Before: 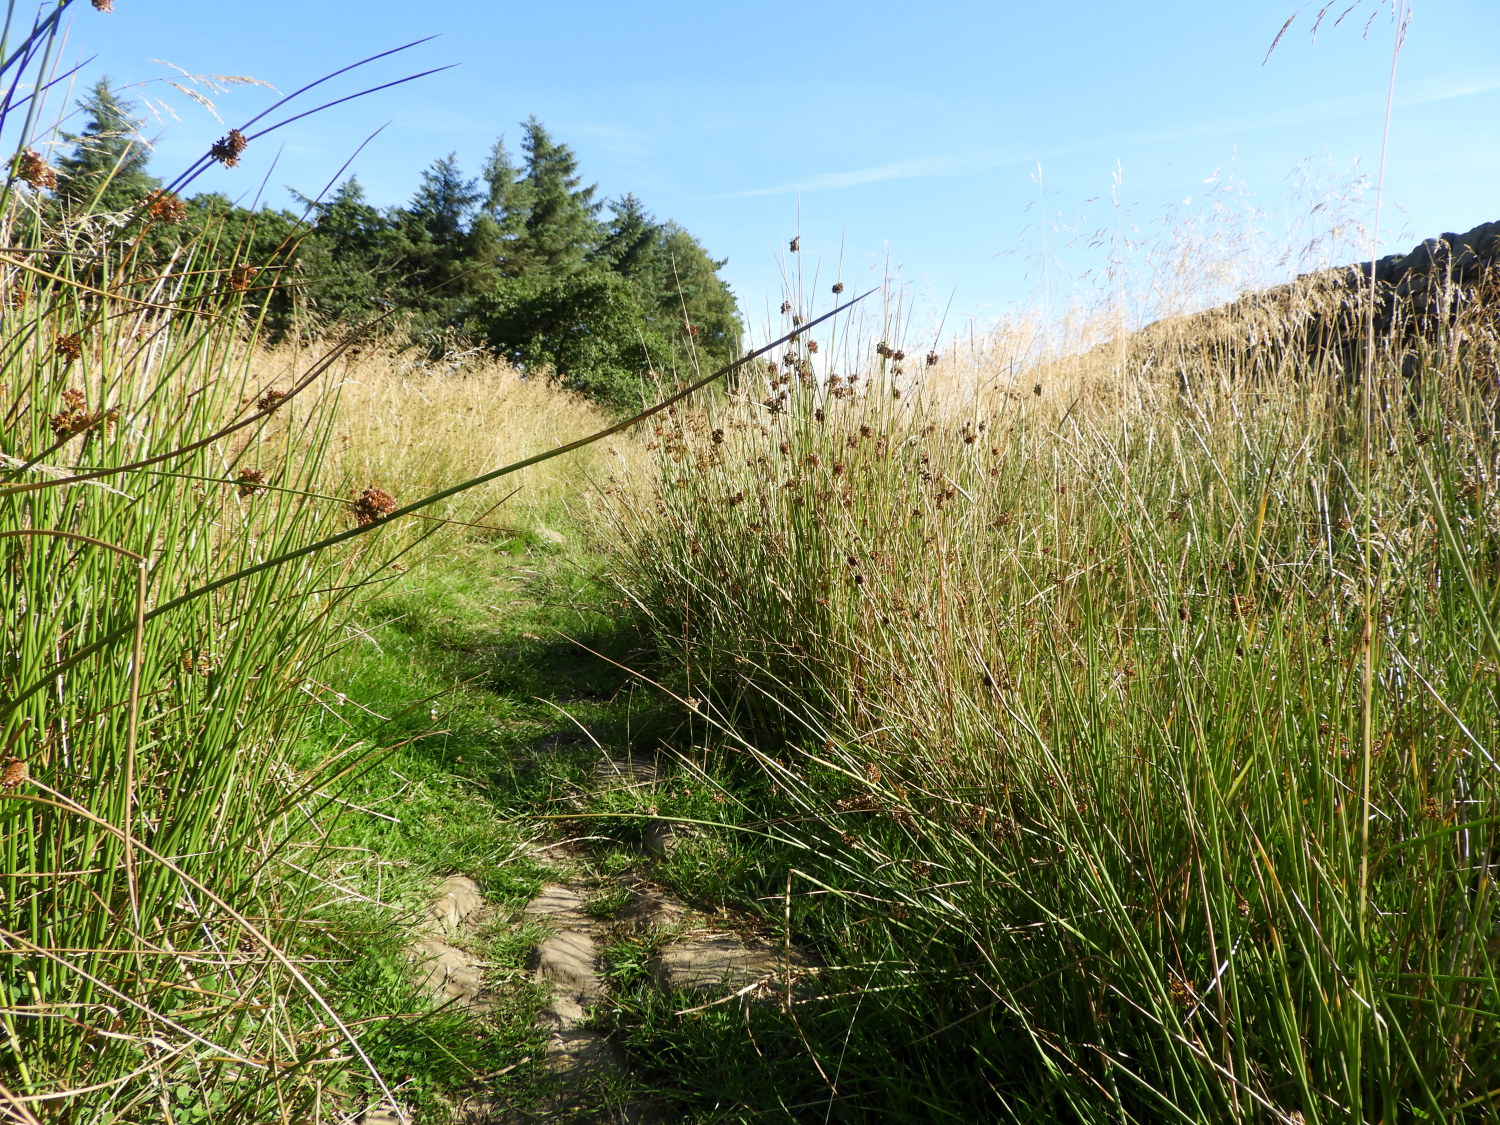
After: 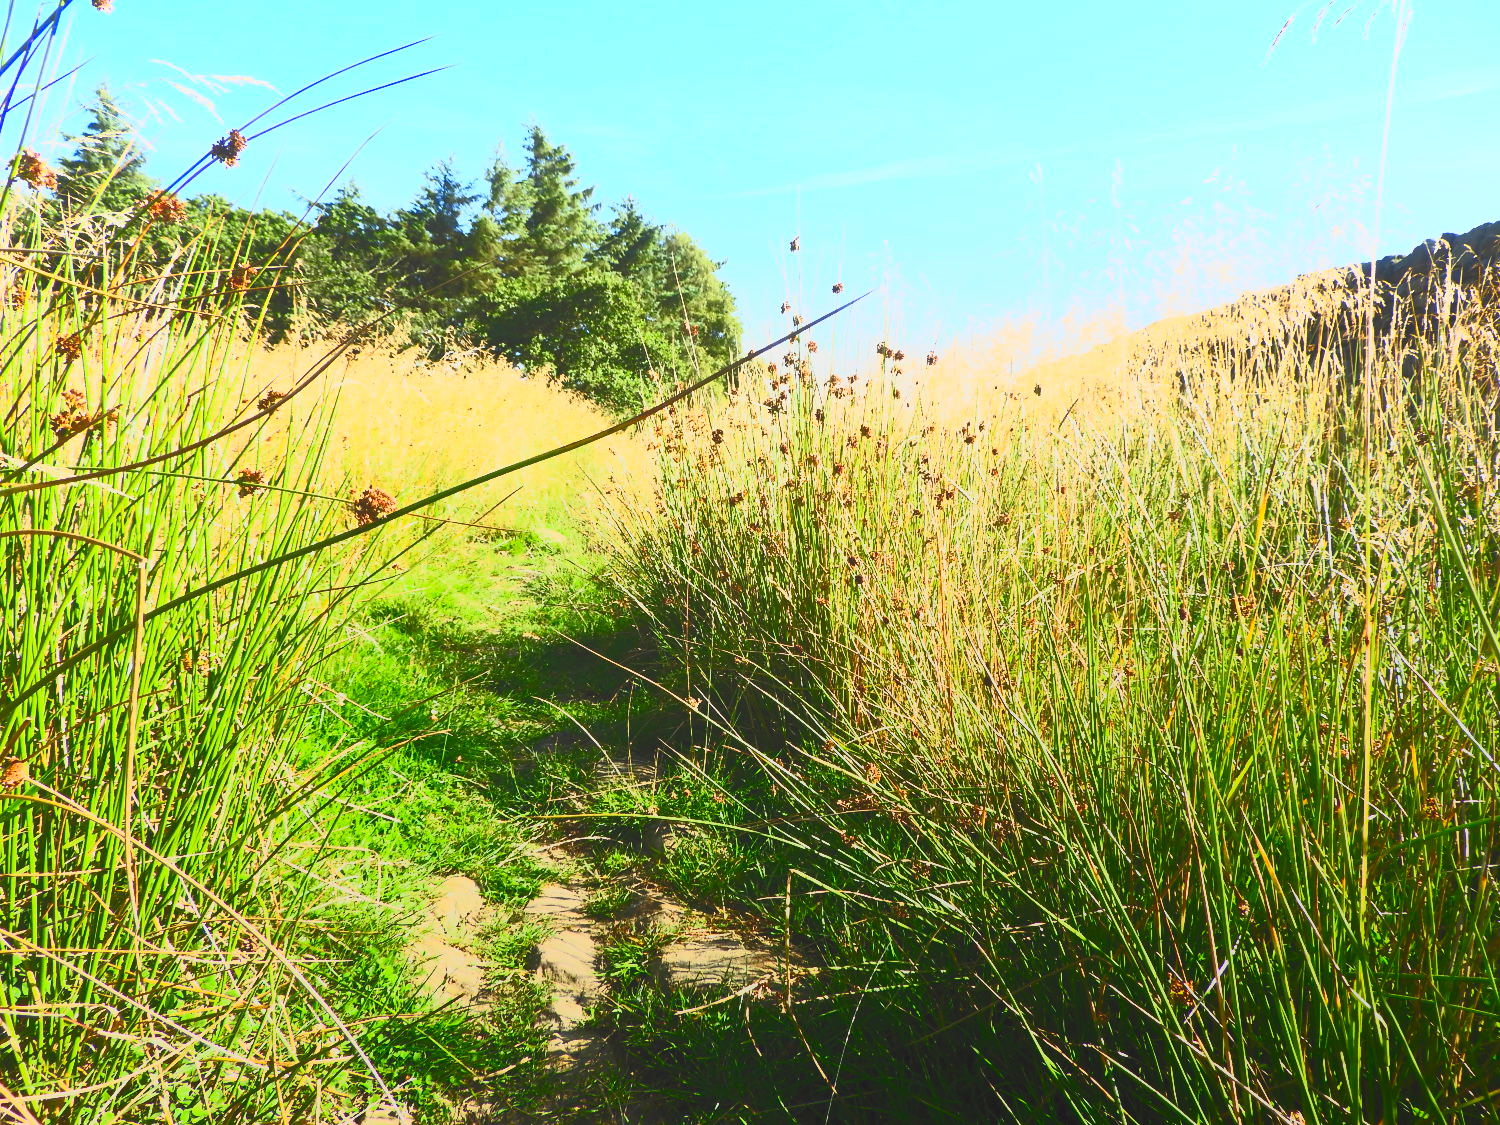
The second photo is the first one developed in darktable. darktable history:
local contrast: detail 69%
contrast brightness saturation: contrast 0.83, brightness 0.59, saturation 0.59
